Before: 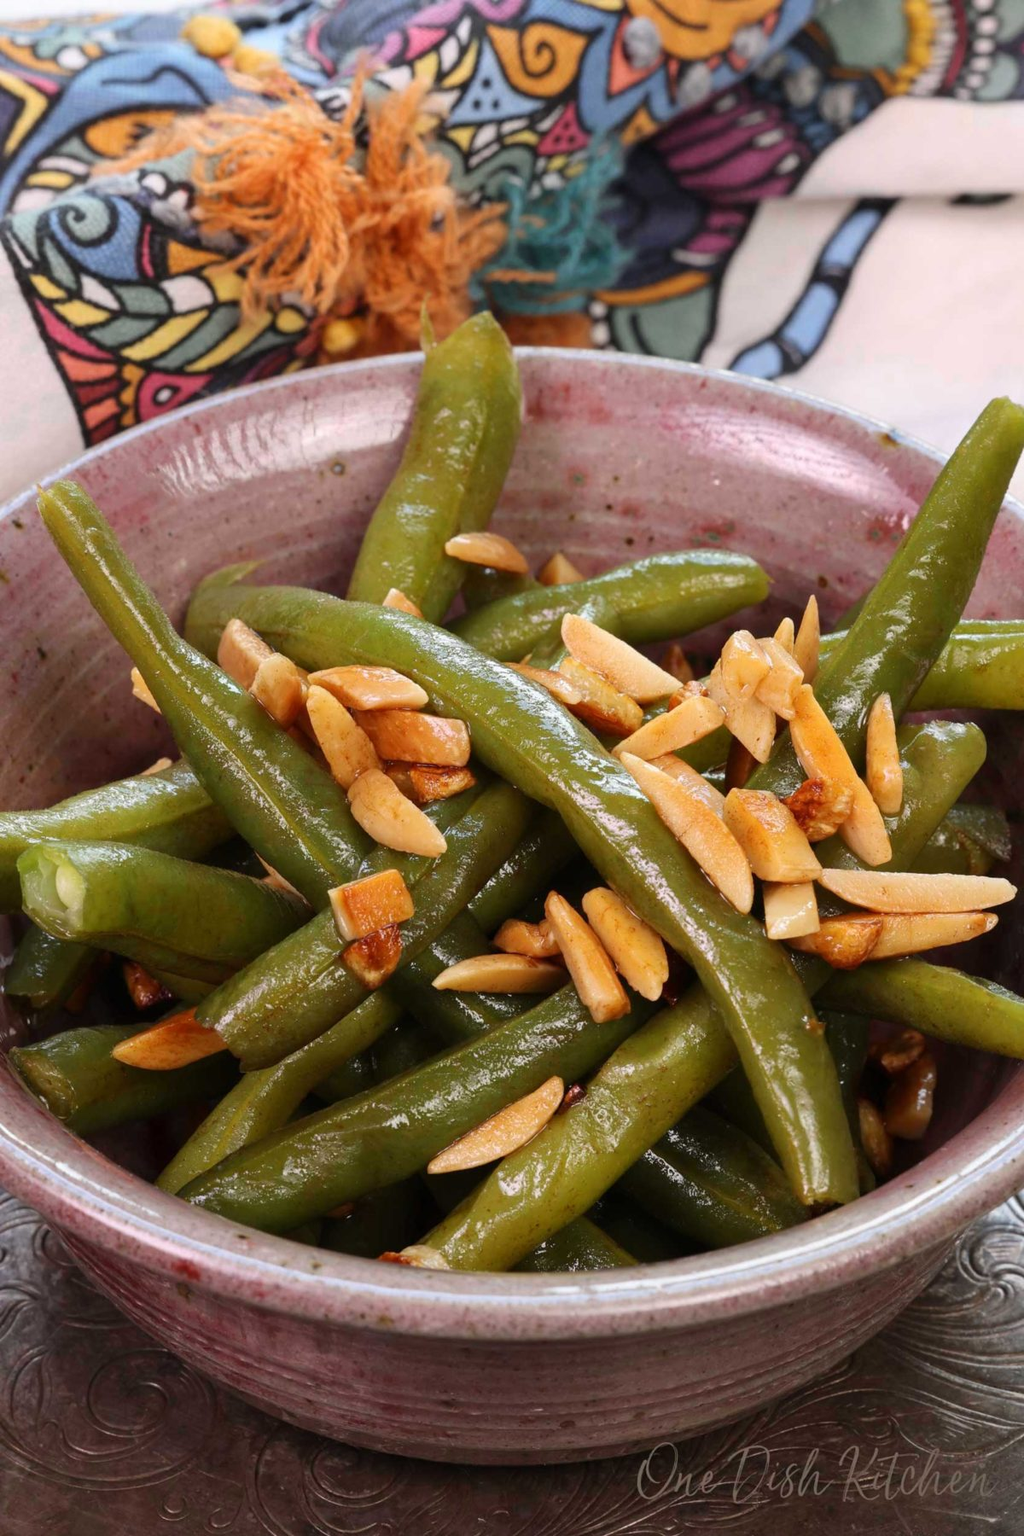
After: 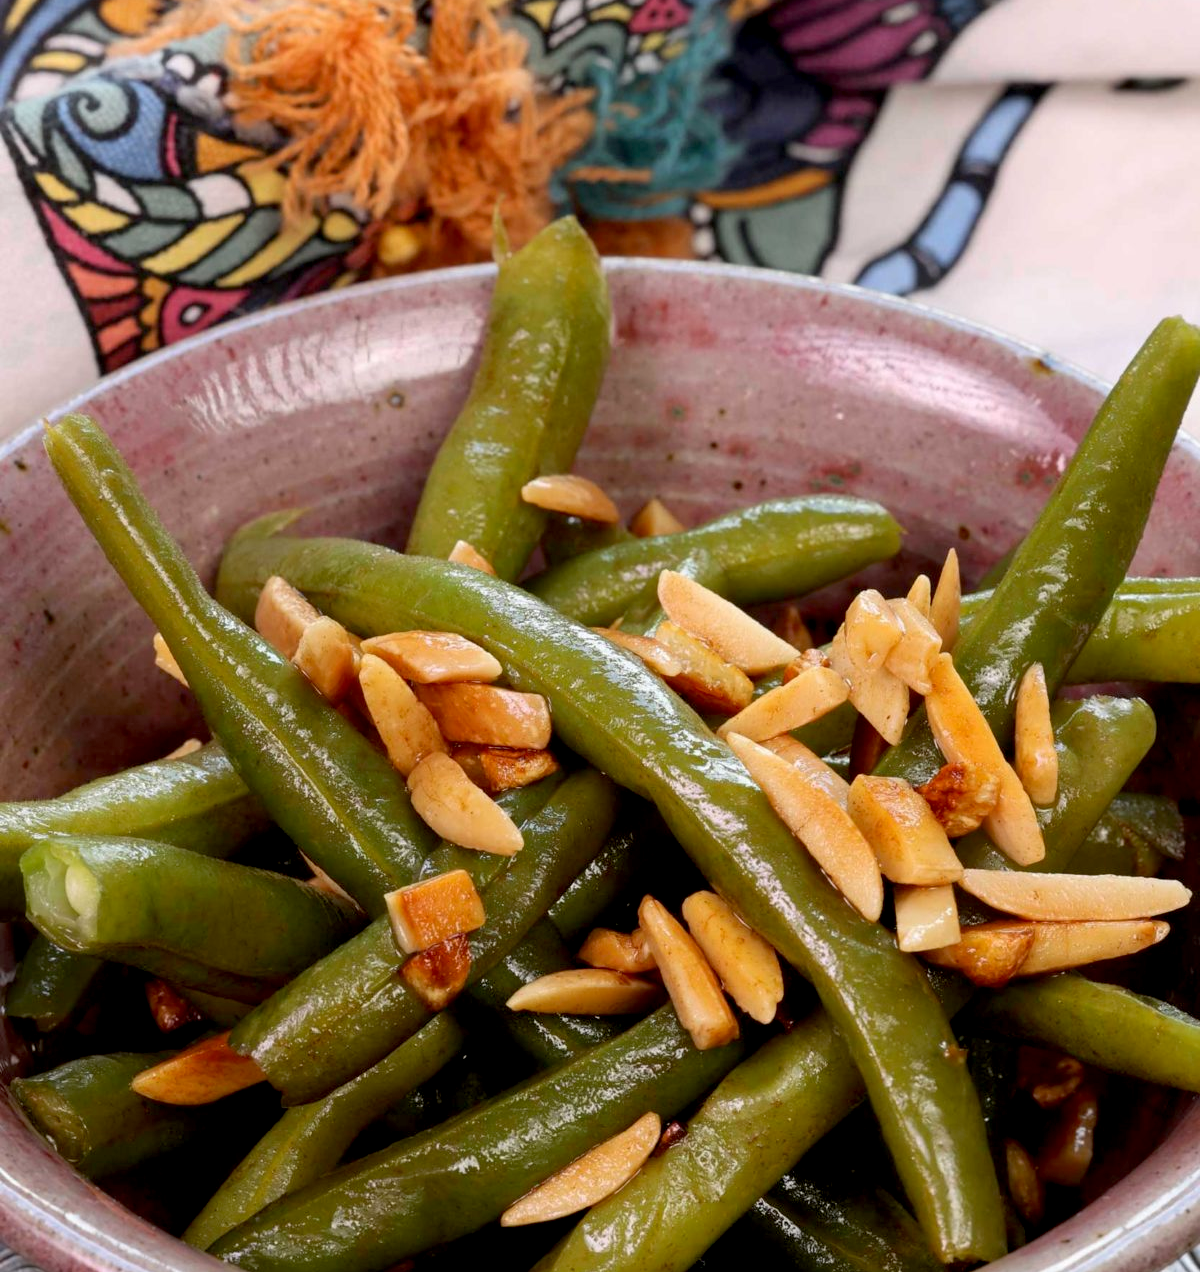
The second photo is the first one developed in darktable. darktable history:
crop and rotate: top 8.293%, bottom 20.996%
exposure: black level correction 0.009, compensate highlight preservation false
